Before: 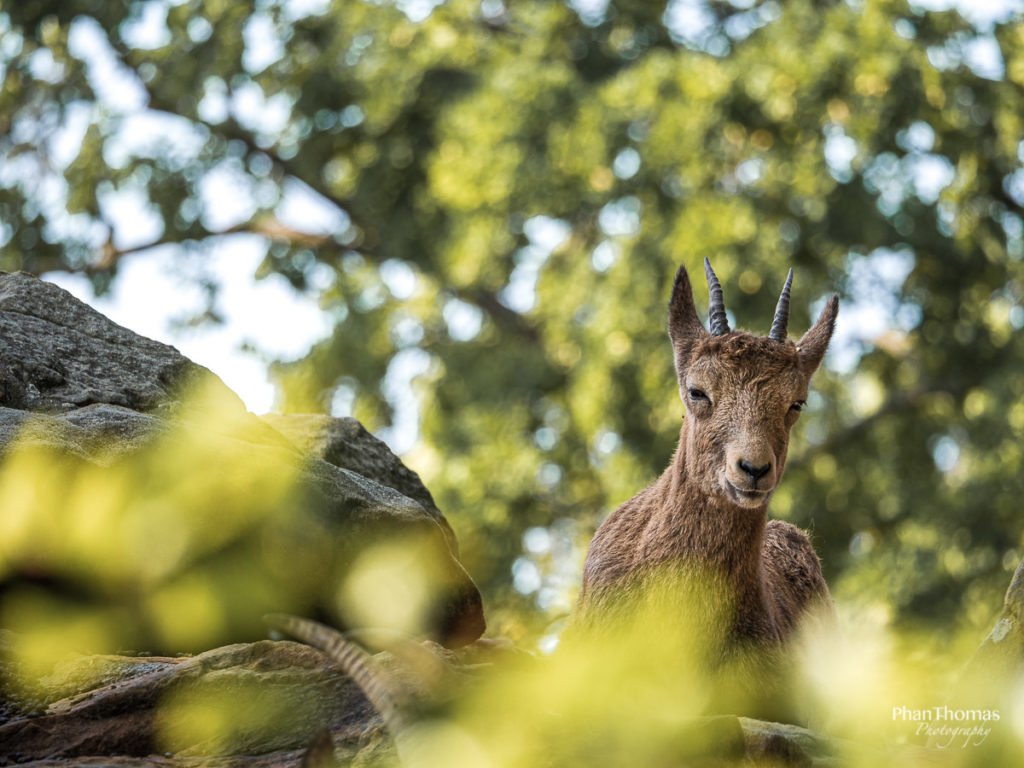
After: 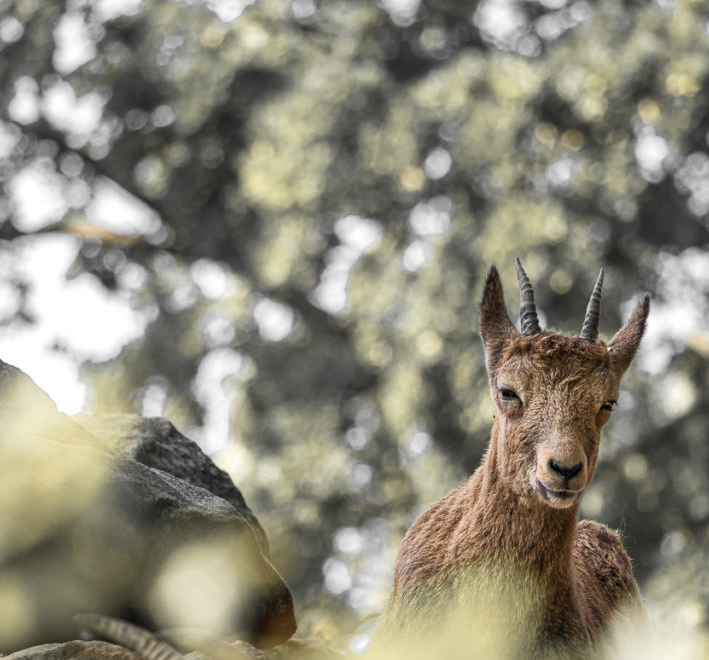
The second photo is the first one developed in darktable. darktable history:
color balance rgb: perceptual saturation grading › global saturation 10%, global vibrance 20%
color zones: curves: ch0 [(0, 0.447) (0.184, 0.543) (0.323, 0.476) (0.429, 0.445) (0.571, 0.443) (0.714, 0.451) (0.857, 0.452) (1, 0.447)]; ch1 [(0, 0.464) (0.176, 0.46) (0.287, 0.177) (0.429, 0.002) (0.571, 0) (0.714, 0) (0.857, 0) (1, 0.464)], mix 20%
crop: left 18.479%, right 12.2%, bottom 13.971%
